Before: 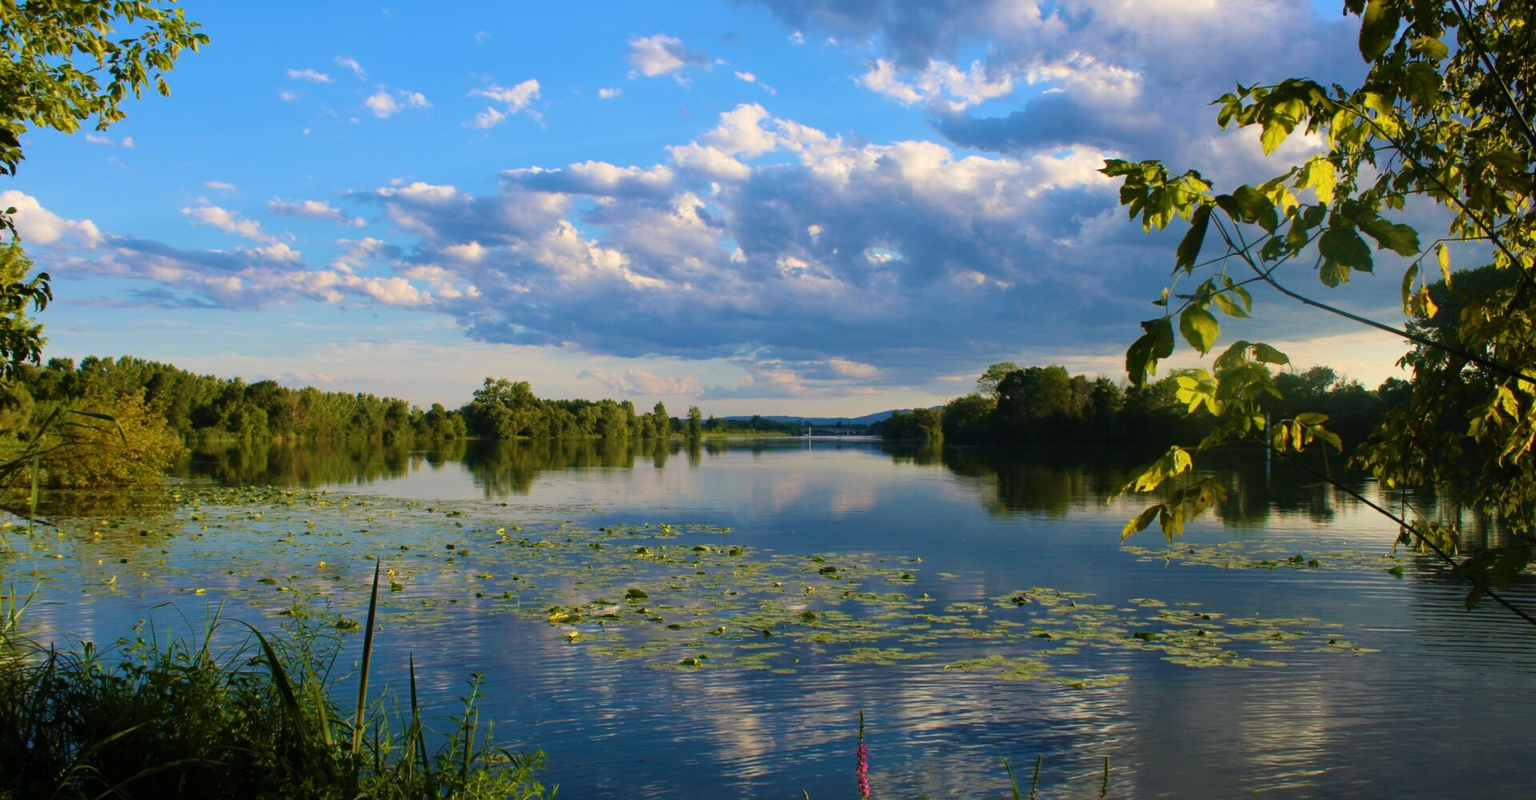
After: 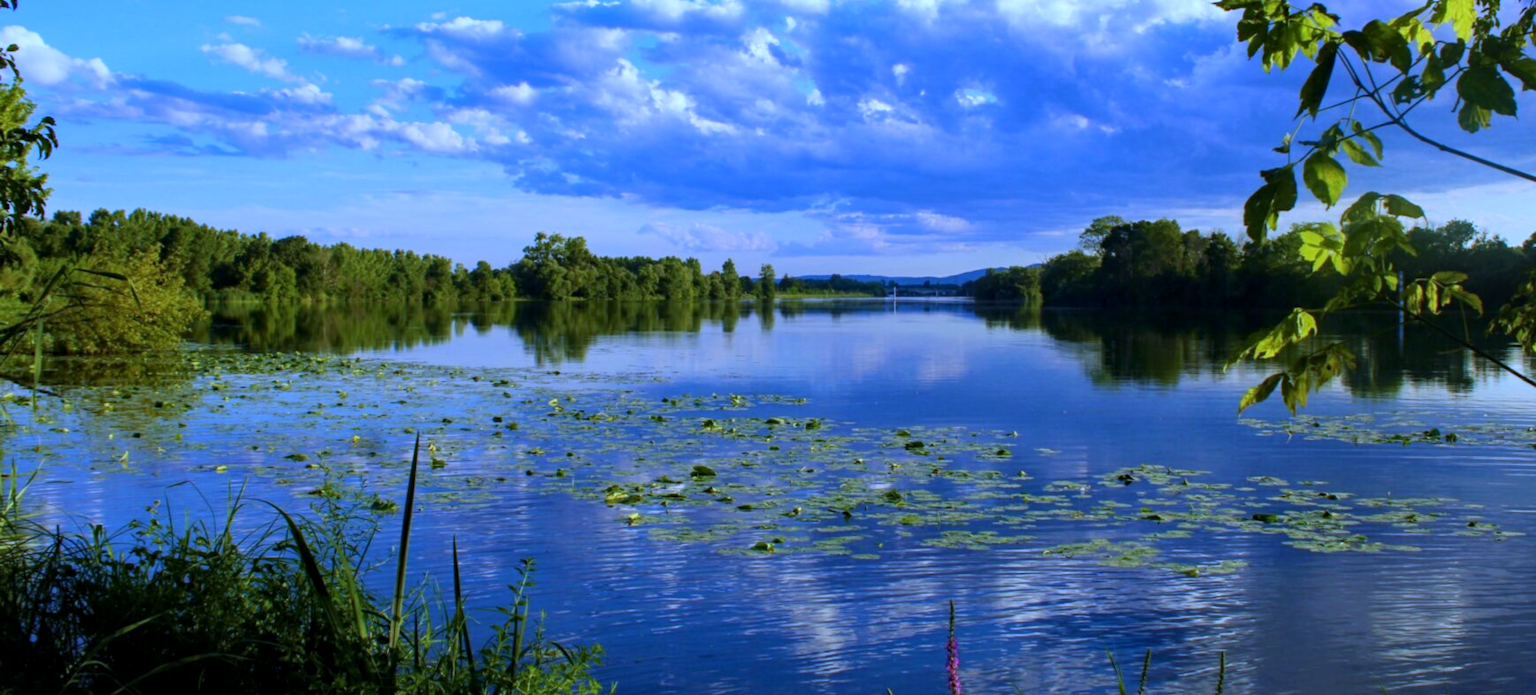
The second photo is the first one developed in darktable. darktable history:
lowpass: radius 0.5, unbound 0
crop: top 20.916%, right 9.437%, bottom 0.316%
local contrast: on, module defaults
white balance: red 0.766, blue 1.537
